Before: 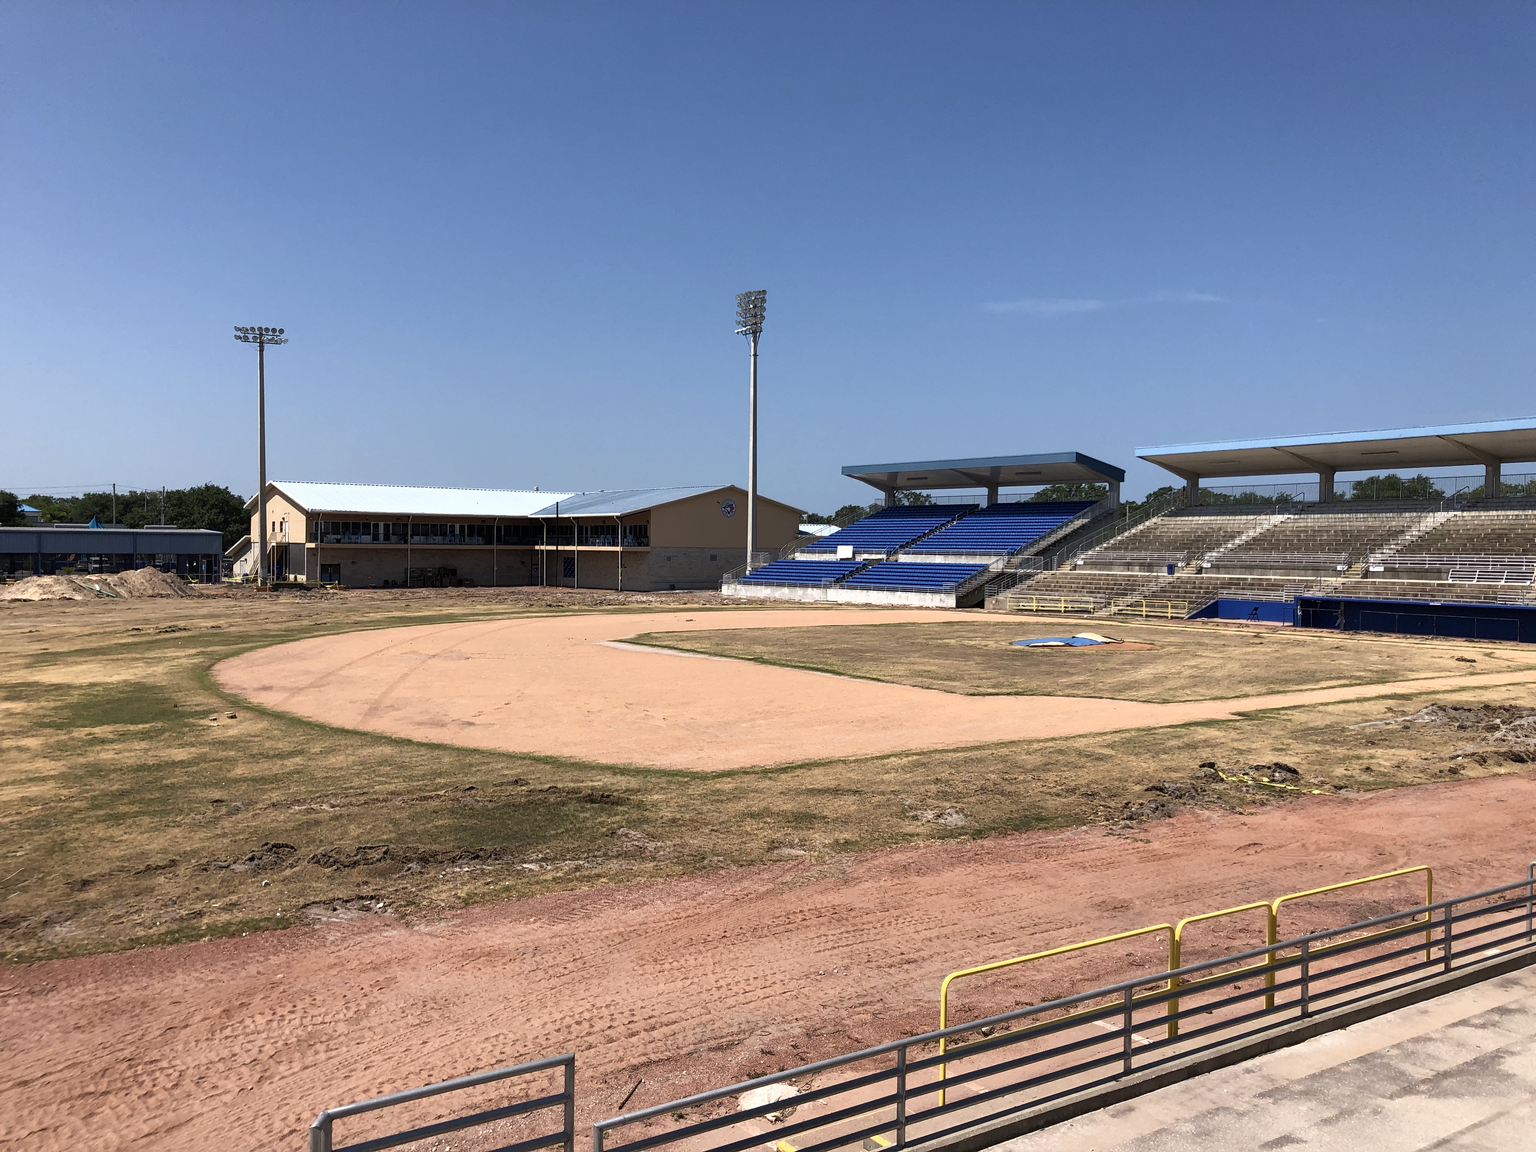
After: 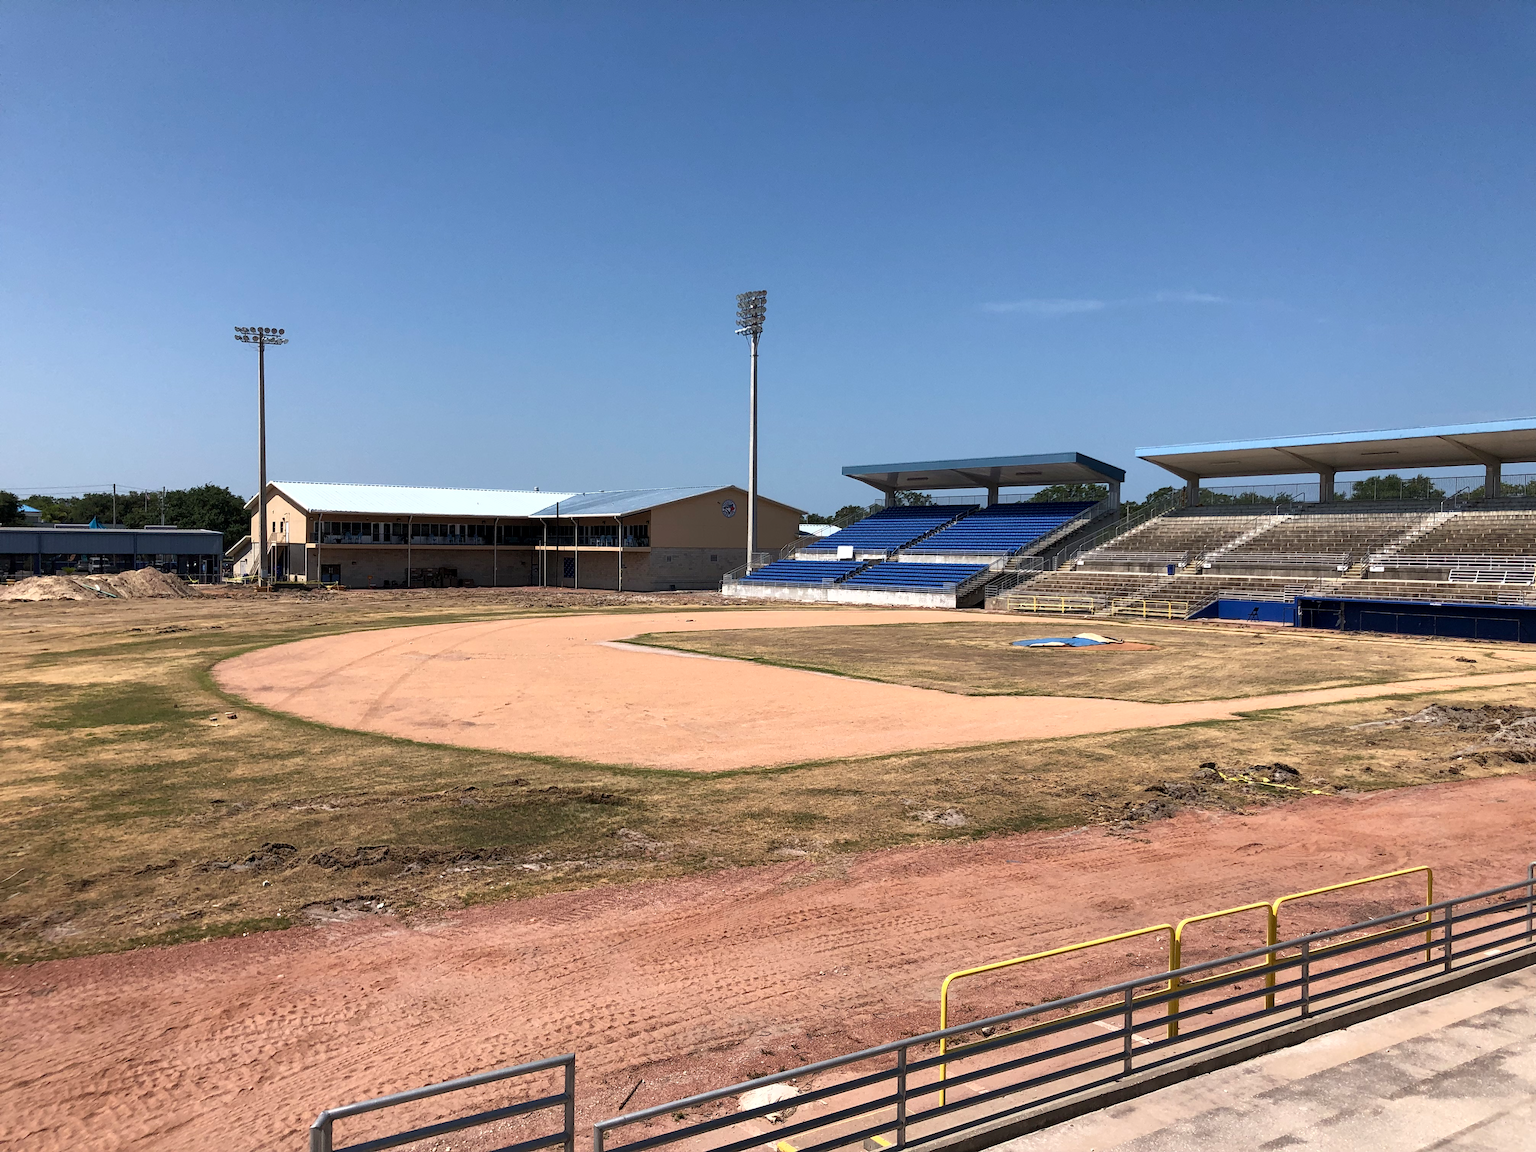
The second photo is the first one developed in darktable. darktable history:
white balance: red 1, blue 1
local contrast: highlights 100%, shadows 100%, detail 120%, midtone range 0.2
